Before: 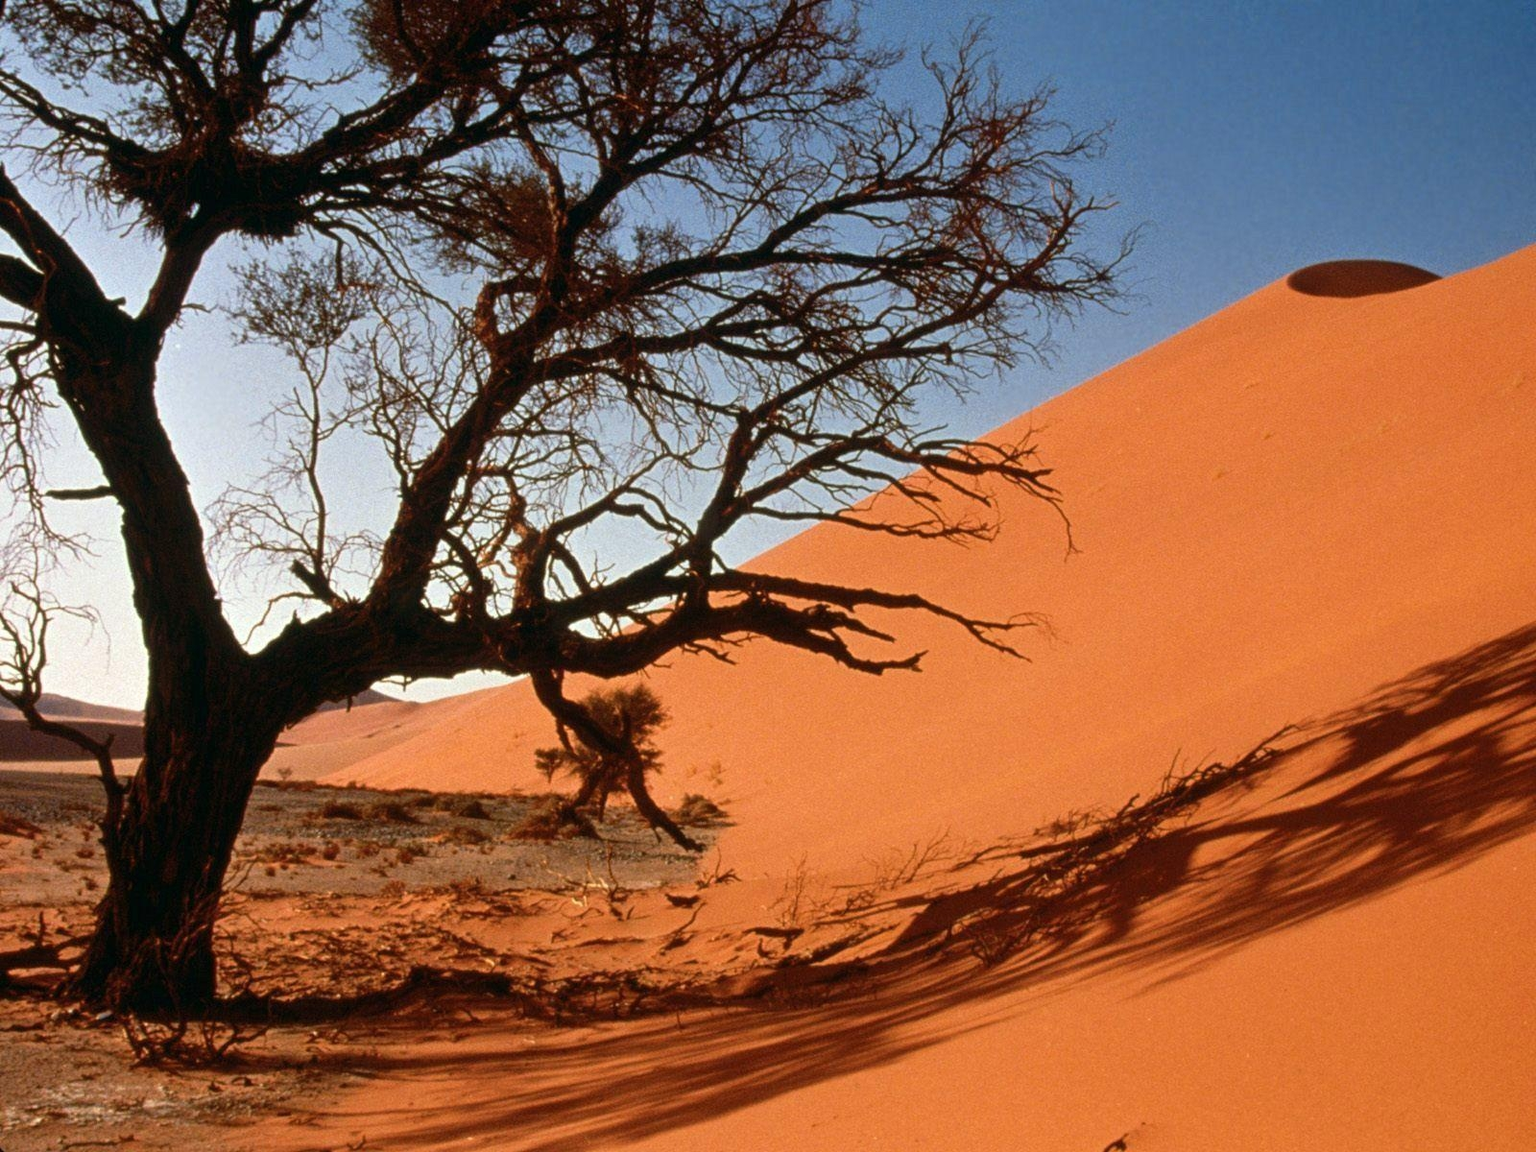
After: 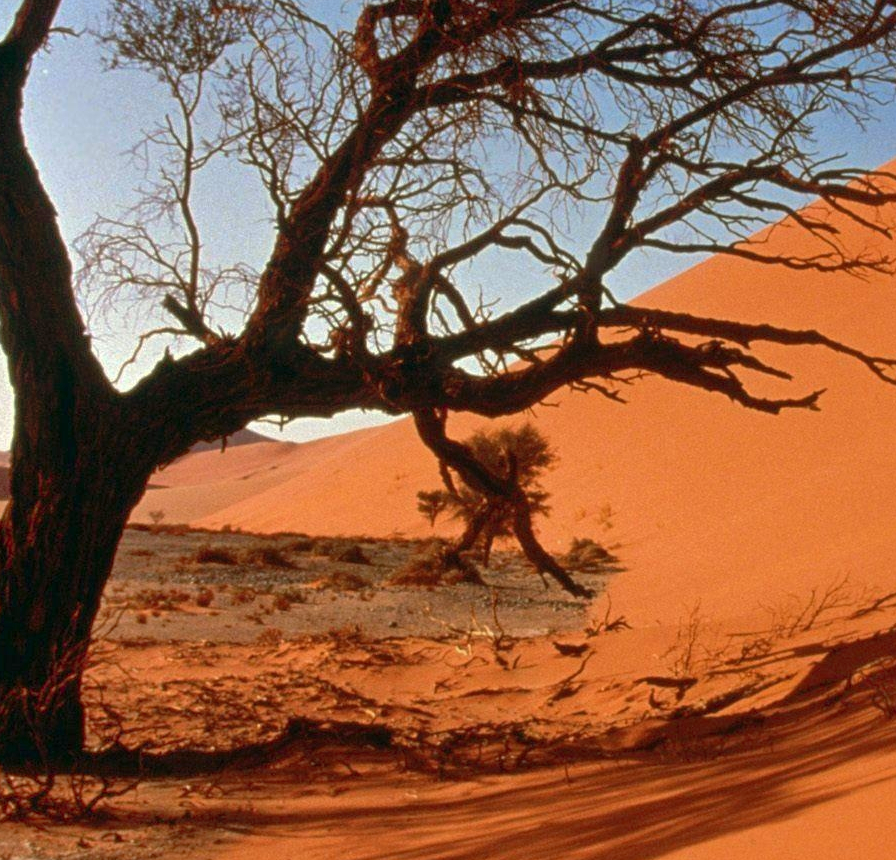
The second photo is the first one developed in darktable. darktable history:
color zones: curves: ch1 [(0.25, 0.5) (0.747, 0.71)]
shadows and highlights: on, module defaults
crop: left 8.753%, top 24.143%, right 34.724%, bottom 4.167%
